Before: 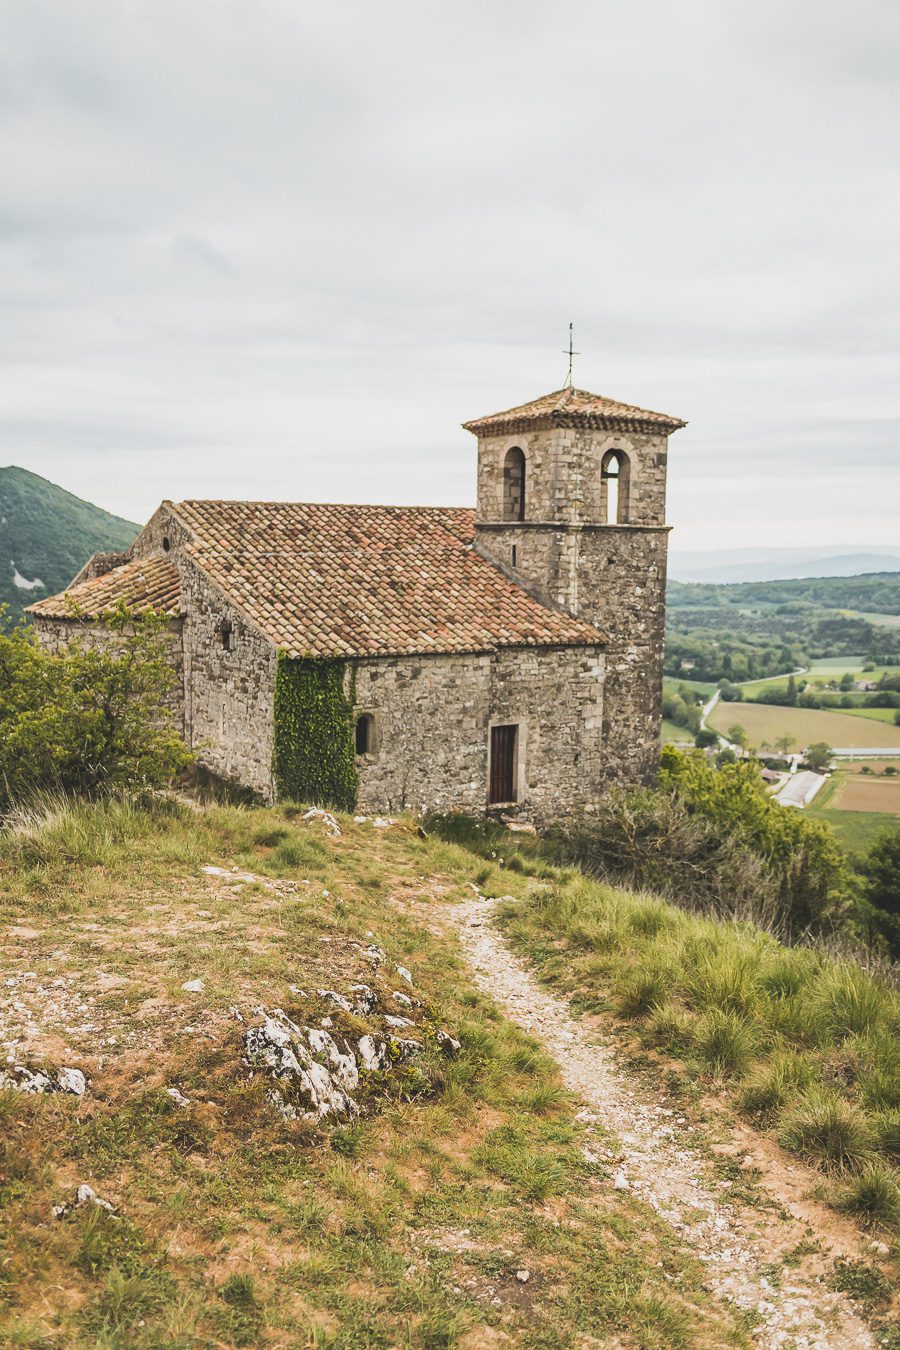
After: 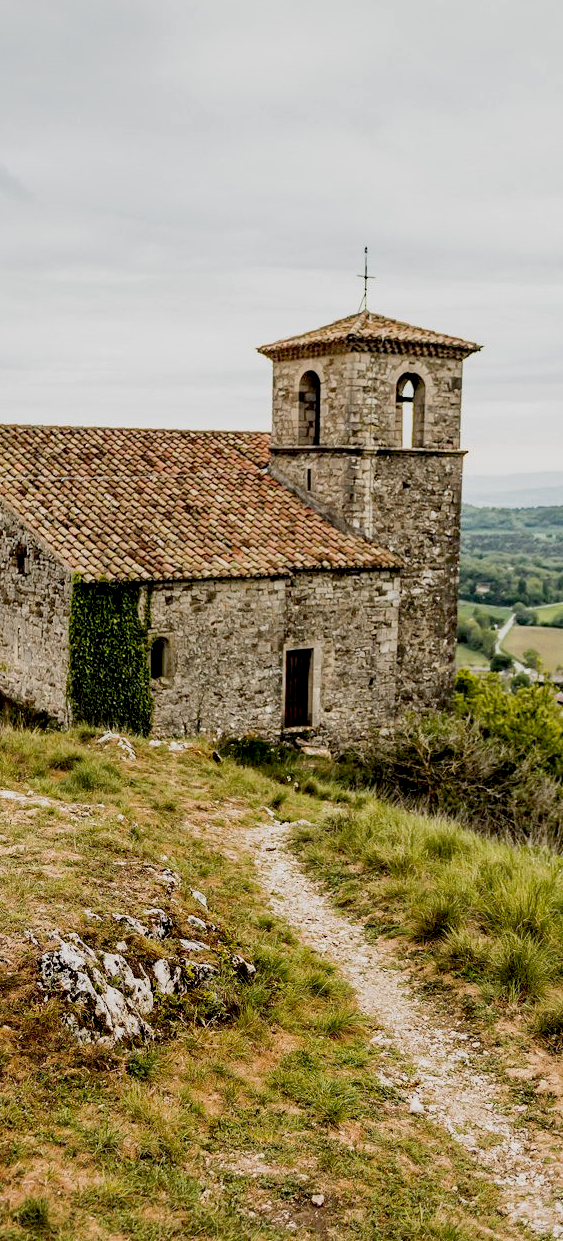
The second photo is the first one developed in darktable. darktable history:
exposure: black level correction 0.045, exposure -0.232 EV, compensate exposure bias true, compensate highlight preservation false
crop and rotate: left 22.815%, top 5.638%, right 14.533%, bottom 2.363%
local contrast: highlights 103%, shadows 103%, detail 119%, midtone range 0.2
